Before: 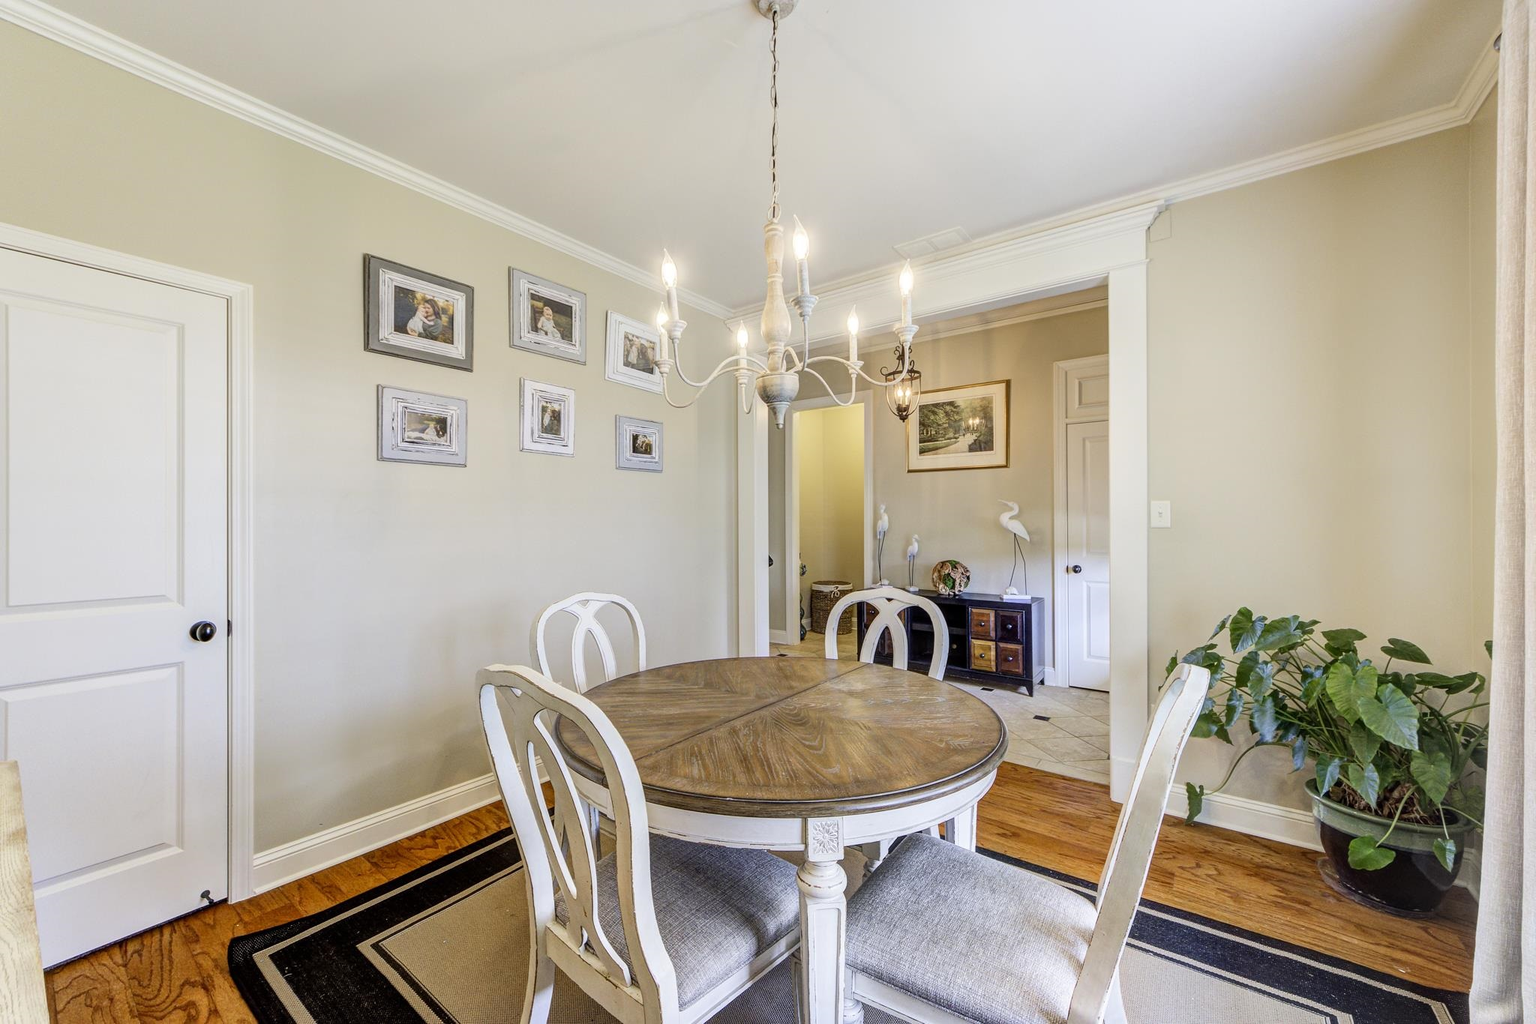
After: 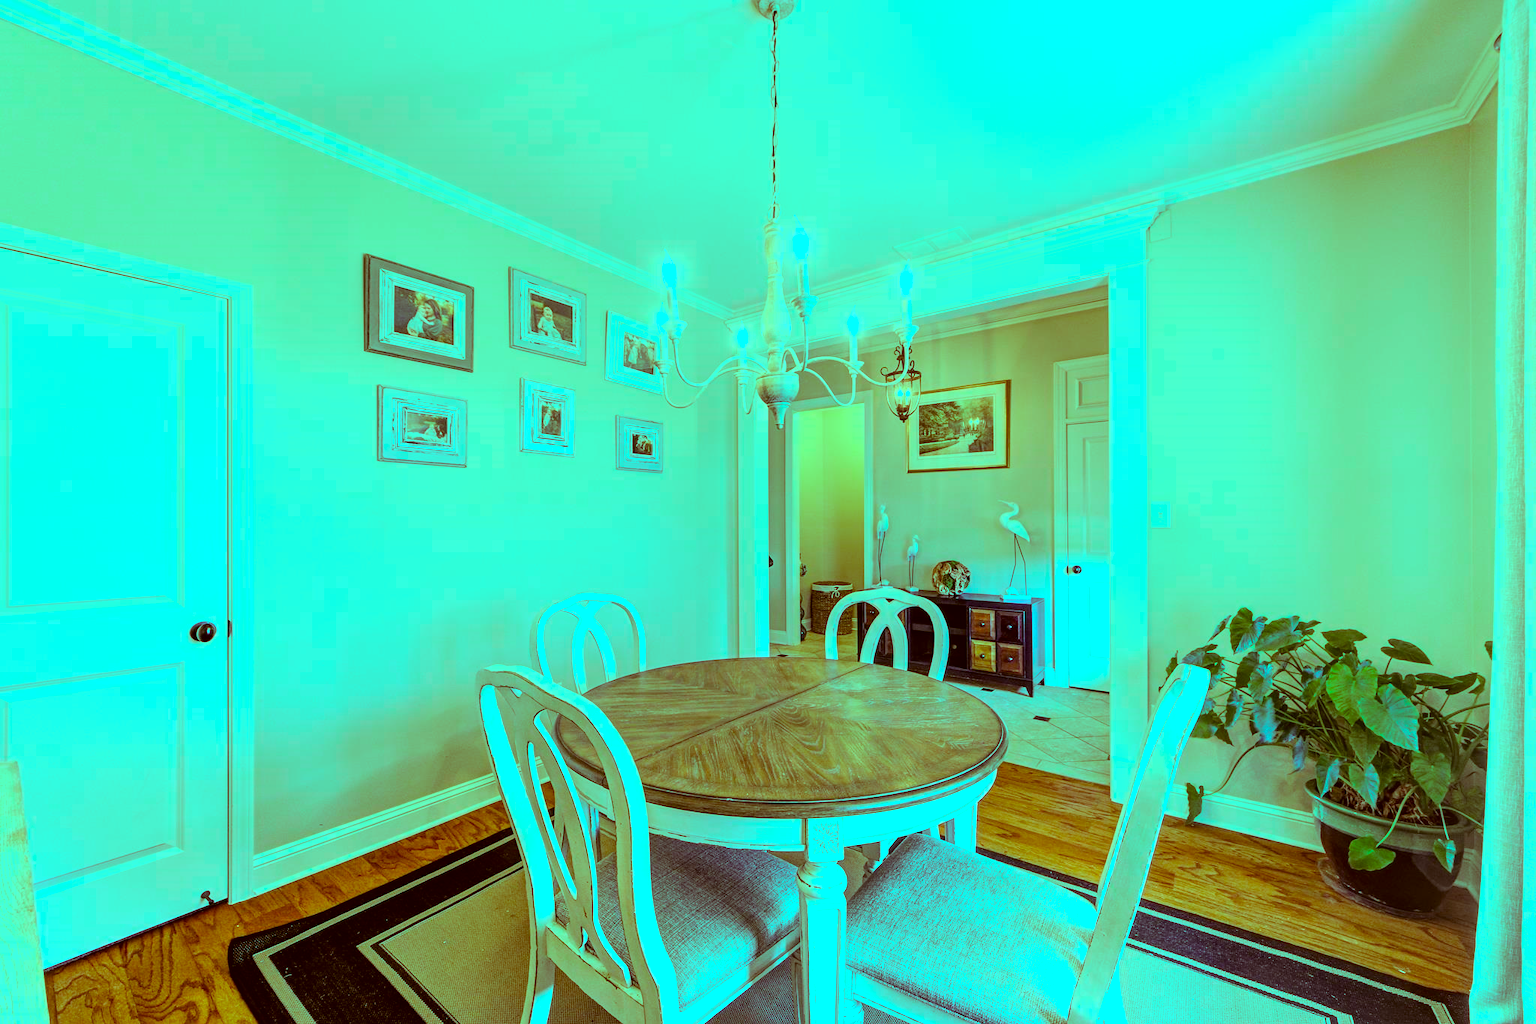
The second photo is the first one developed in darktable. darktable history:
color balance rgb: shadows lift › luminance 0.49%, shadows lift › chroma 6.83%, shadows lift › hue 300.29°, power › hue 208.98°, highlights gain › luminance 20.24%, highlights gain › chroma 13.17%, highlights gain › hue 173.85°, perceptual saturation grading › global saturation 18.05%
color correction: highlights a* -0.482, highlights b* 0.161, shadows a* 4.66, shadows b* 20.72
